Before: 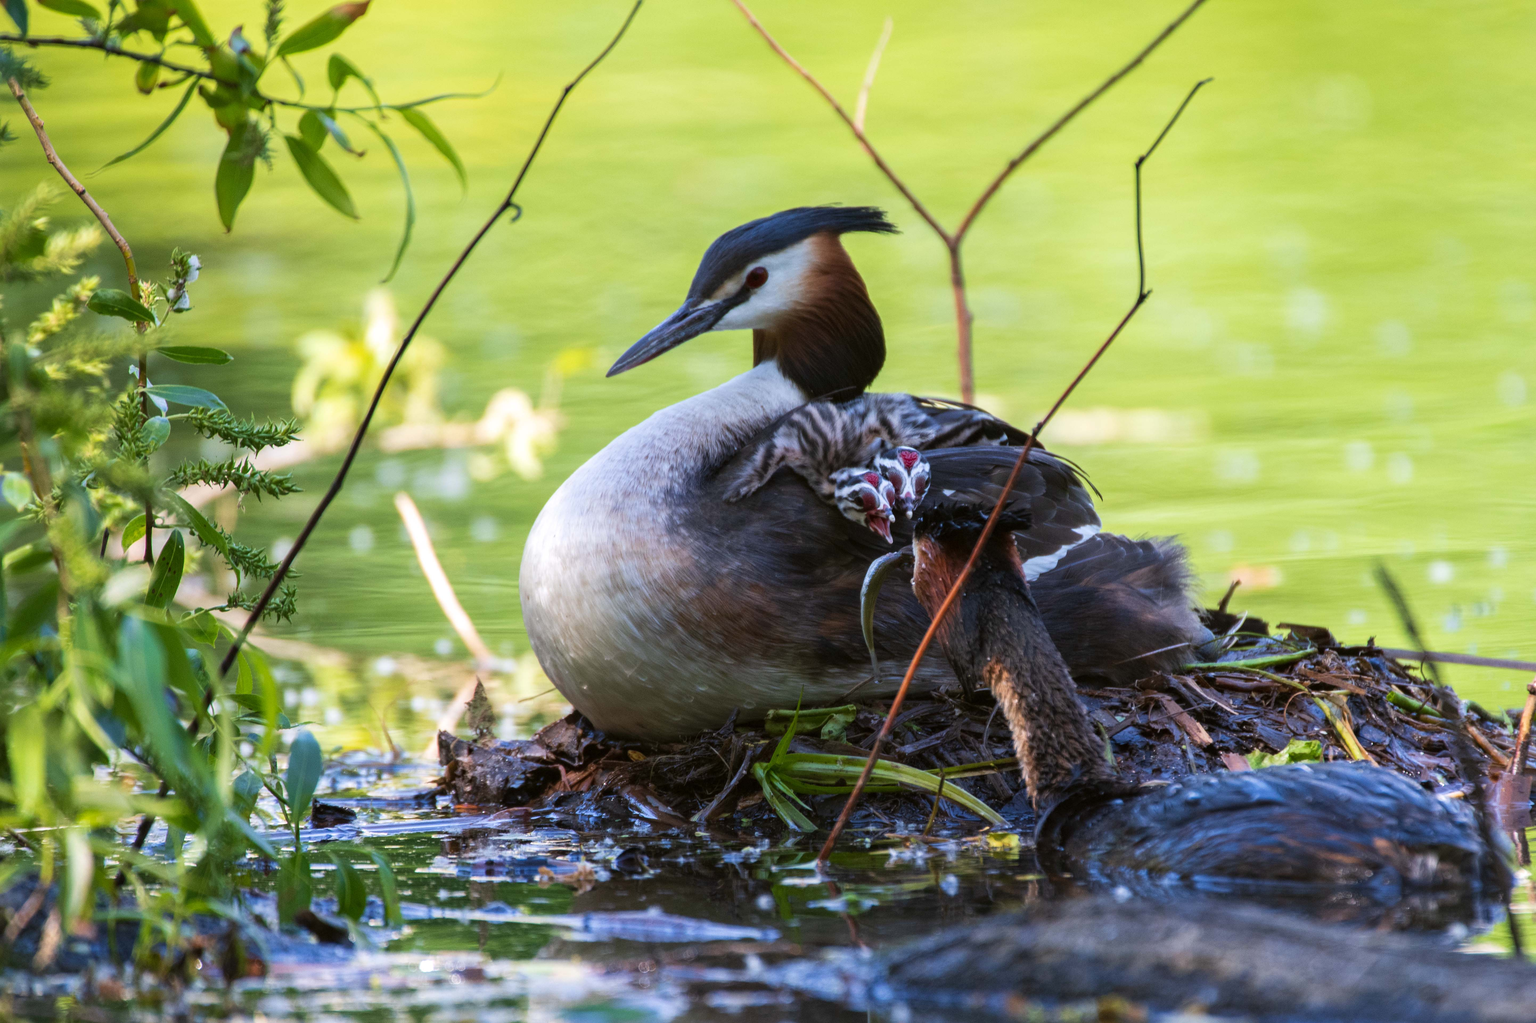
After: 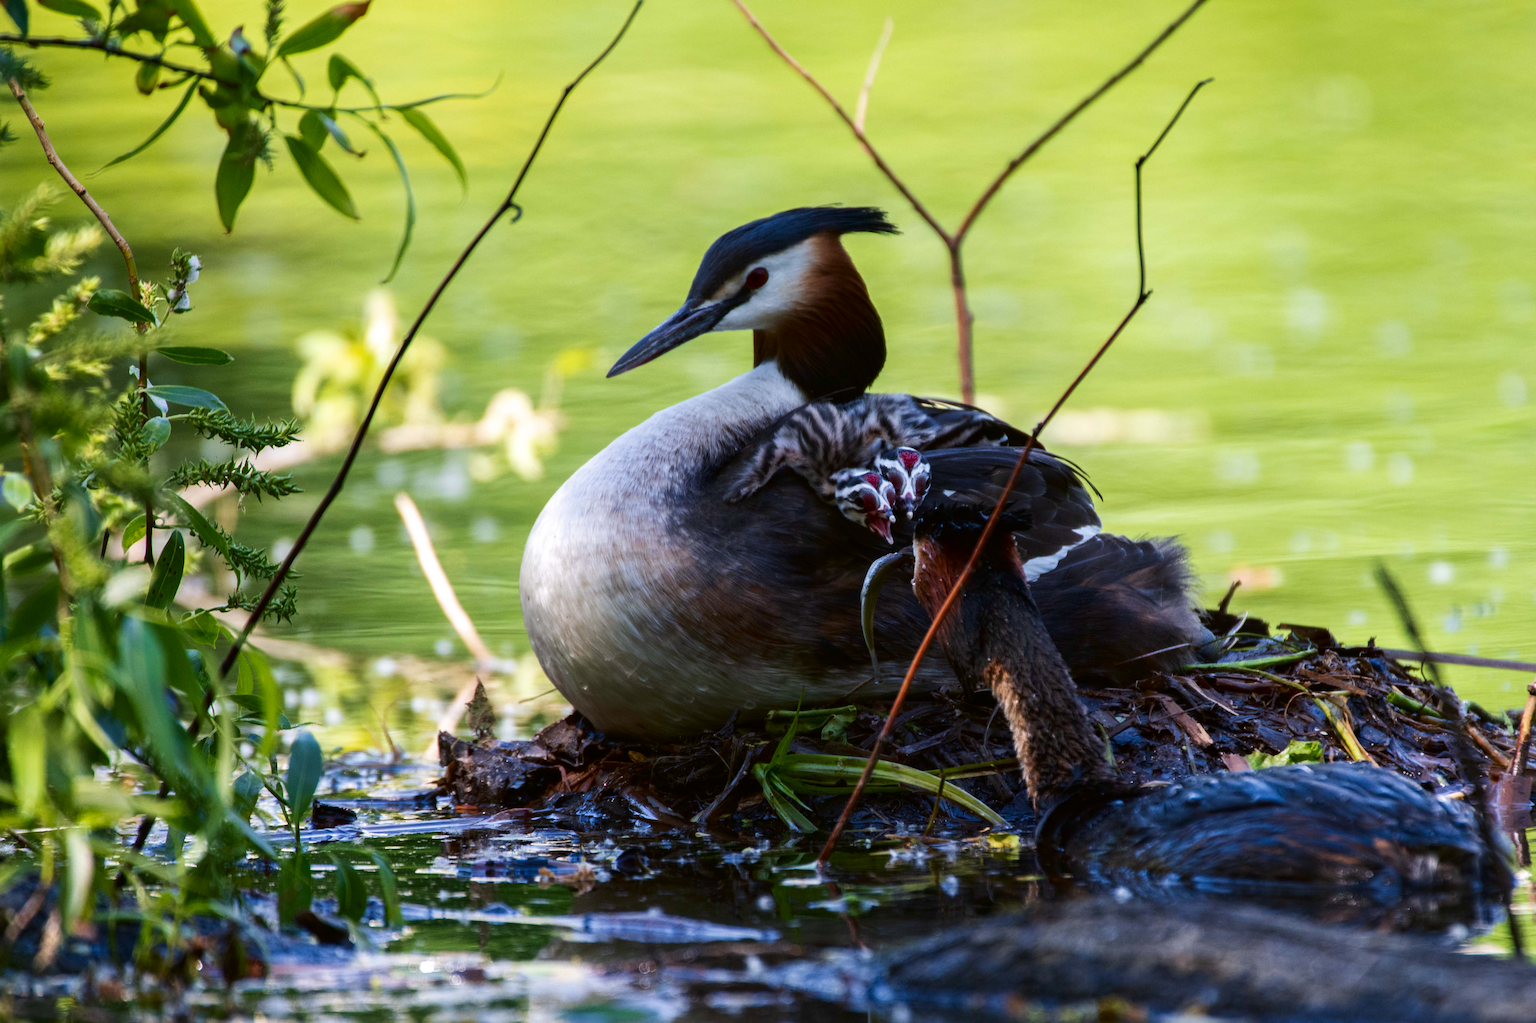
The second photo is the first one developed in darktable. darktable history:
tone curve: curves: ch0 [(0, 0) (0.153, 0.06) (1, 1)], color space Lab, independent channels, preserve colors none
